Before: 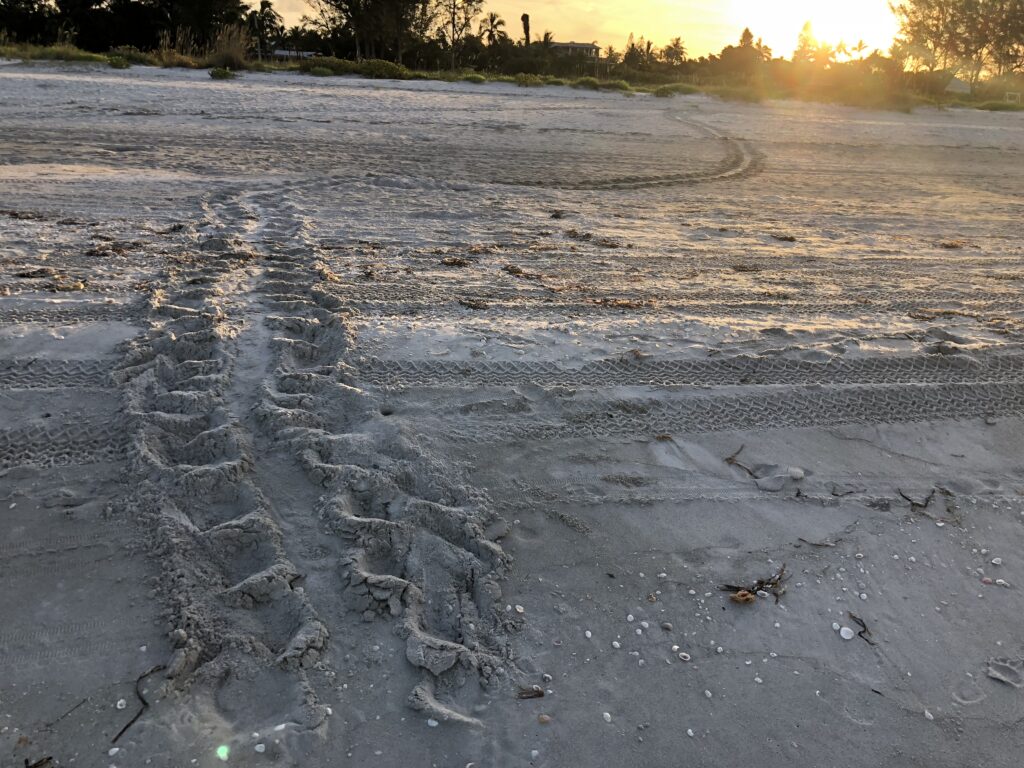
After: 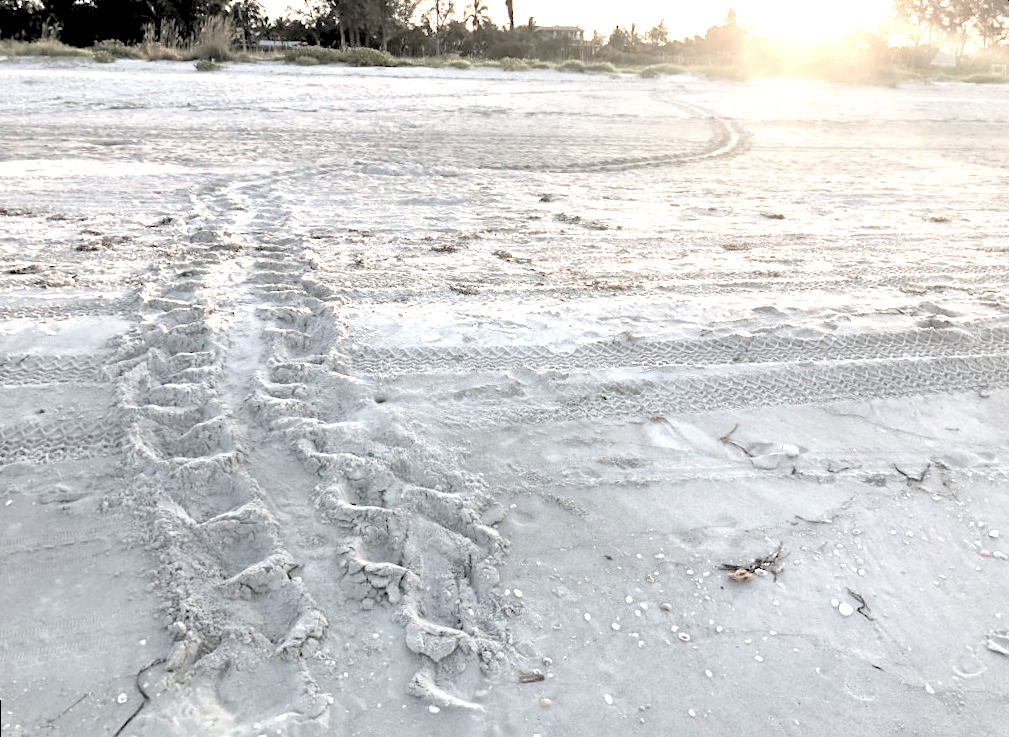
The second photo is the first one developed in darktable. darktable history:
rotate and perspective: rotation -1.42°, crop left 0.016, crop right 0.984, crop top 0.035, crop bottom 0.965
color zones: curves: ch1 [(0, 0.34) (0.143, 0.164) (0.286, 0.152) (0.429, 0.176) (0.571, 0.173) (0.714, 0.188) (0.857, 0.199) (1, 0.34)]
levels: levels [0.072, 0.414, 0.976]
exposure: black level correction 0, exposure 1.675 EV, compensate exposure bias true, compensate highlight preservation false
